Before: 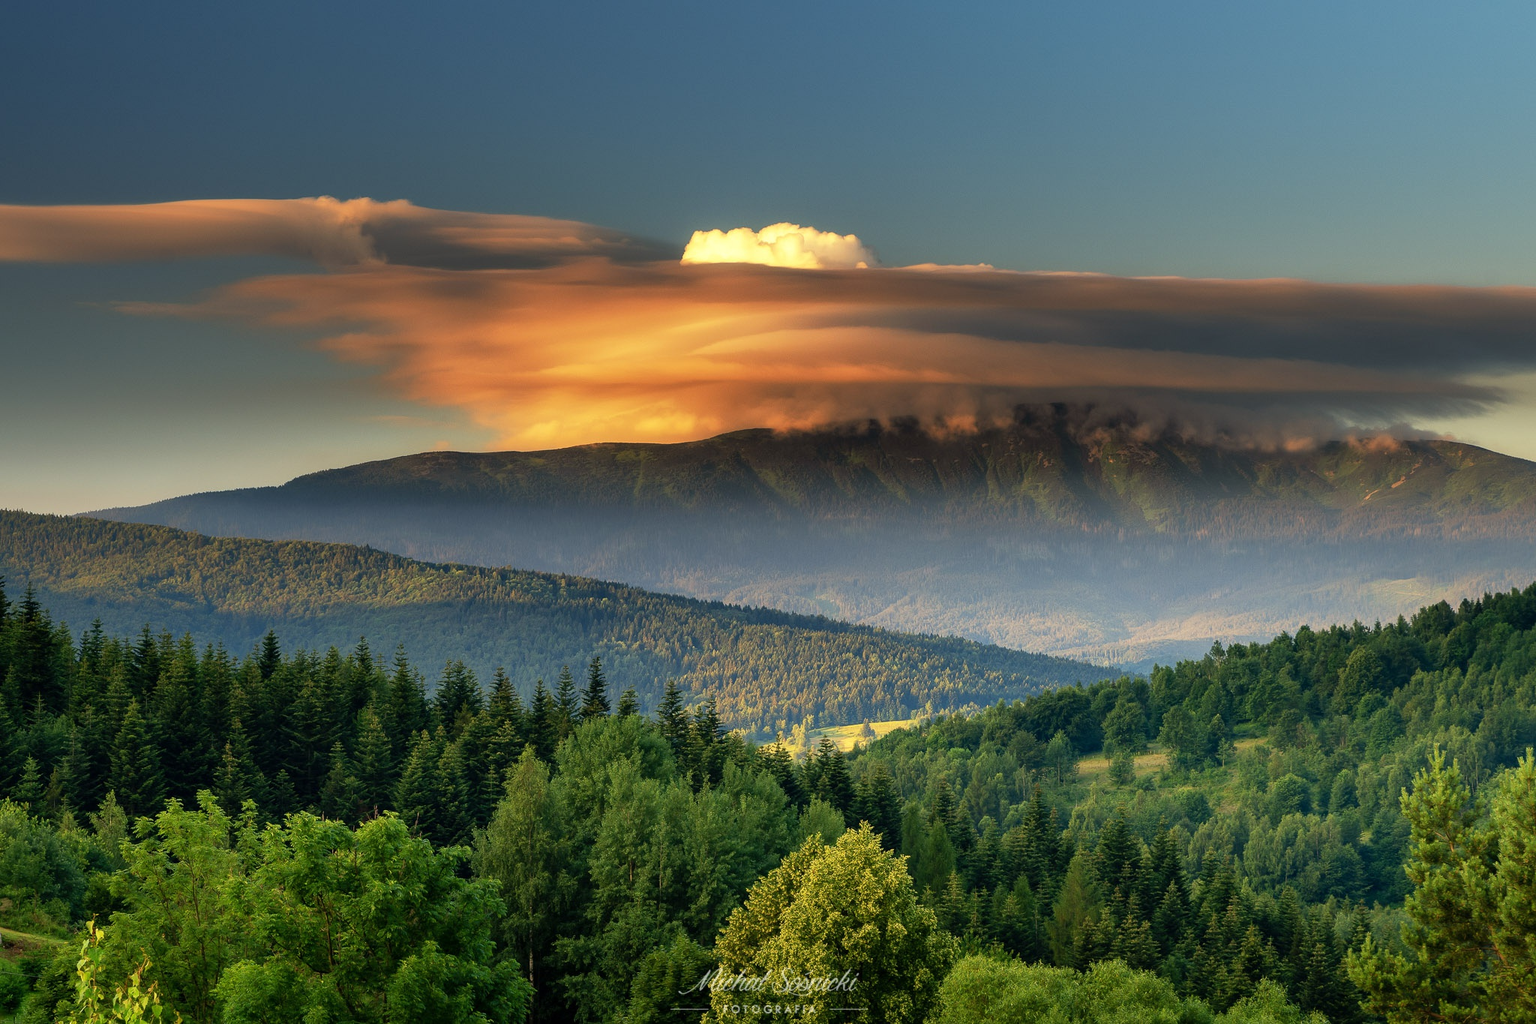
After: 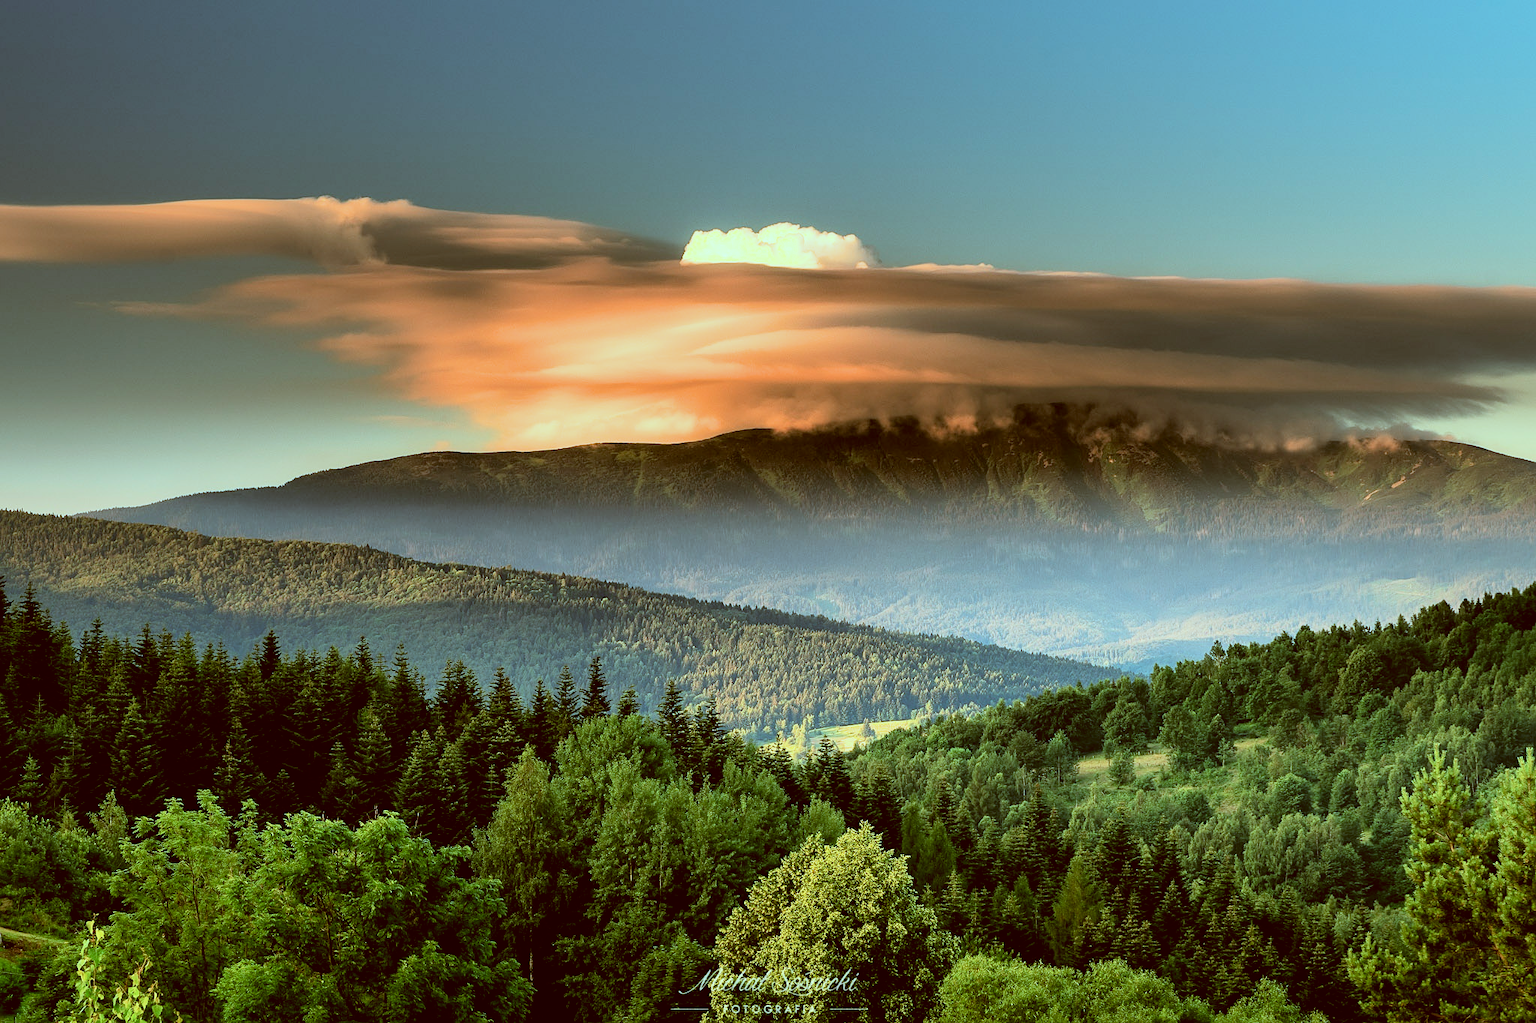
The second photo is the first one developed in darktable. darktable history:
color correction: highlights a* -14.29, highlights b* -16.02, shadows a* 10.06, shadows b* 28.67
sharpen: amount 0.216
tone equalizer: -8 EV -0.767 EV, -7 EV -0.708 EV, -6 EV -0.578 EV, -5 EV -0.388 EV, -3 EV 0.382 EV, -2 EV 0.6 EV, -1 EV 0.686 EV, +0 EV 0.729 EV, smoothing diameter 24.85%, edges refinement/feathering 7.16, preserve details guided filter
filmic rgb: black relative exposure -16 EV, white relative exposure 5.25 EV, hardness 5.93, contrast 1.257, color science v6 (2022)
